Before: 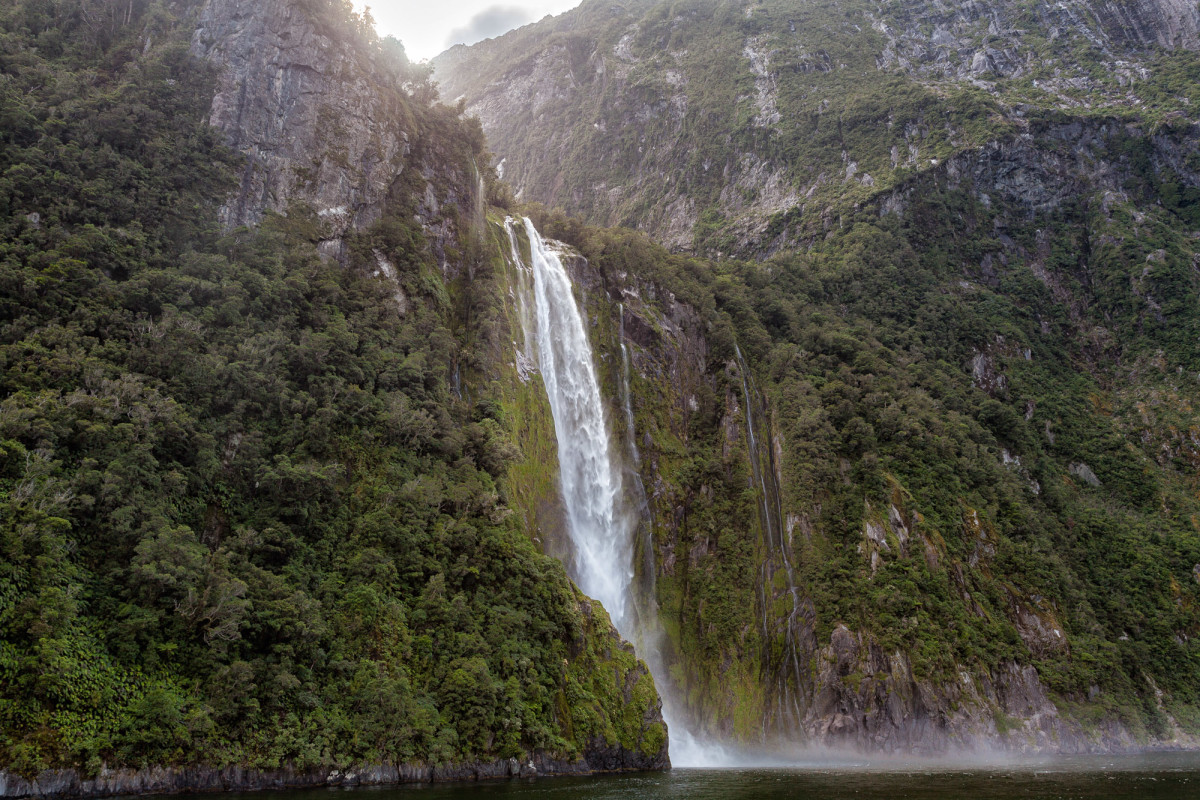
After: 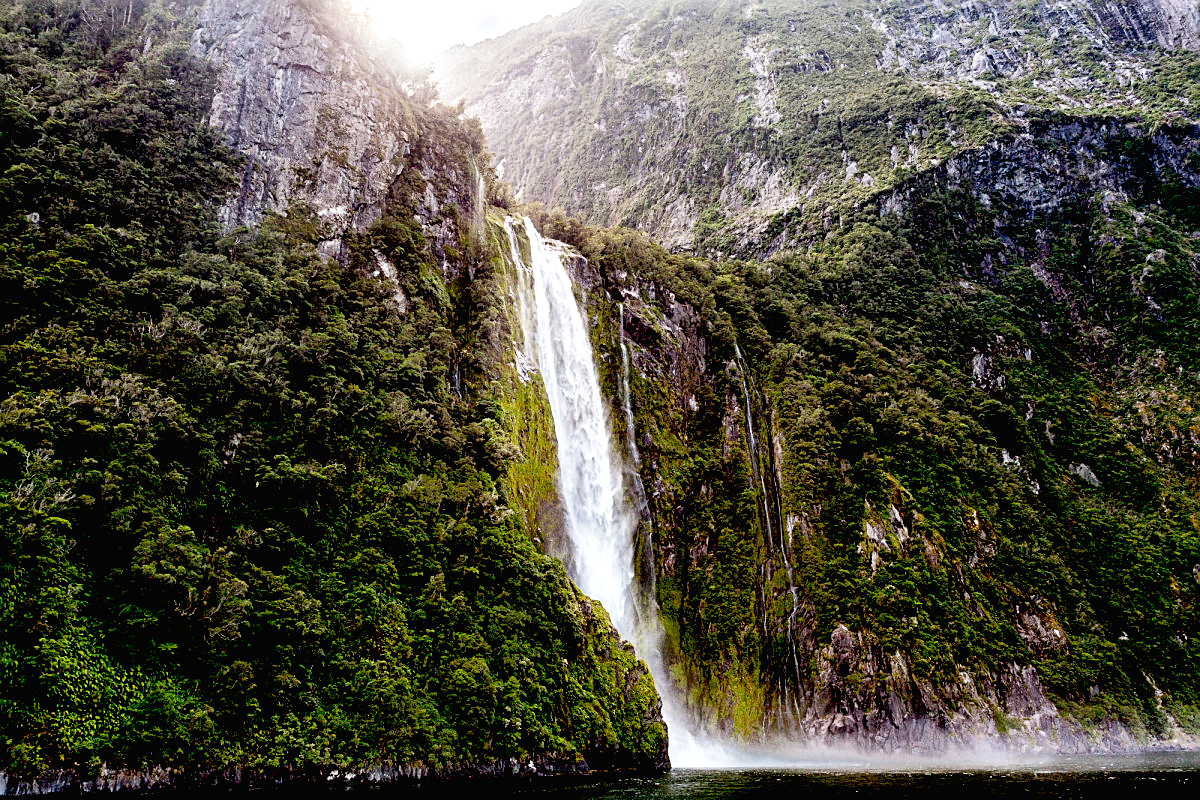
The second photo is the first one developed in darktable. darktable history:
tone equalizer: -8 EV -0.429 EV, -7 EV -0.373 EV, -6 EV -0.303 EV, -5 EV -0.187 EV, -3 EV 0.212 EV, -2 EV 0.338 EV, -1 EV 0.395 EV, +0 EV 0.441 EV, edges refinement/feathering 500, mask exposure compensation -1.57 EV, preserve details no
sharpen: on, module defaults
exposure: black level correction 0.039, exposure 0.499 EV, compensate exposure bias true, compensate highlight preservation false
tone curve: curves: ch0 [(0, 0.012) (0.093, 0.11) (0.345, 0.425) (0.457, 0.562) (0.628, 0.738) (0.839, 0.909) (0.998, 0.978)]; ch1 [(0, 0) (0.437, 0.408) (0.472, 0.47) (0.502, 0.497) (0.527, 0.523) (0.568, 0.577) (0.62, 0.66) (0.669, 0.748) (0.859, 0.899) (1, 1)]; ch2 [(0, 0) (0.33, 0.301) (0.421, 0.443) (0.473, 0.498) (0.509, 0.502) (0.535, 0.545) (0.549, 0.576) (0.644, 0.703) (1, 1)], preserve colors none
